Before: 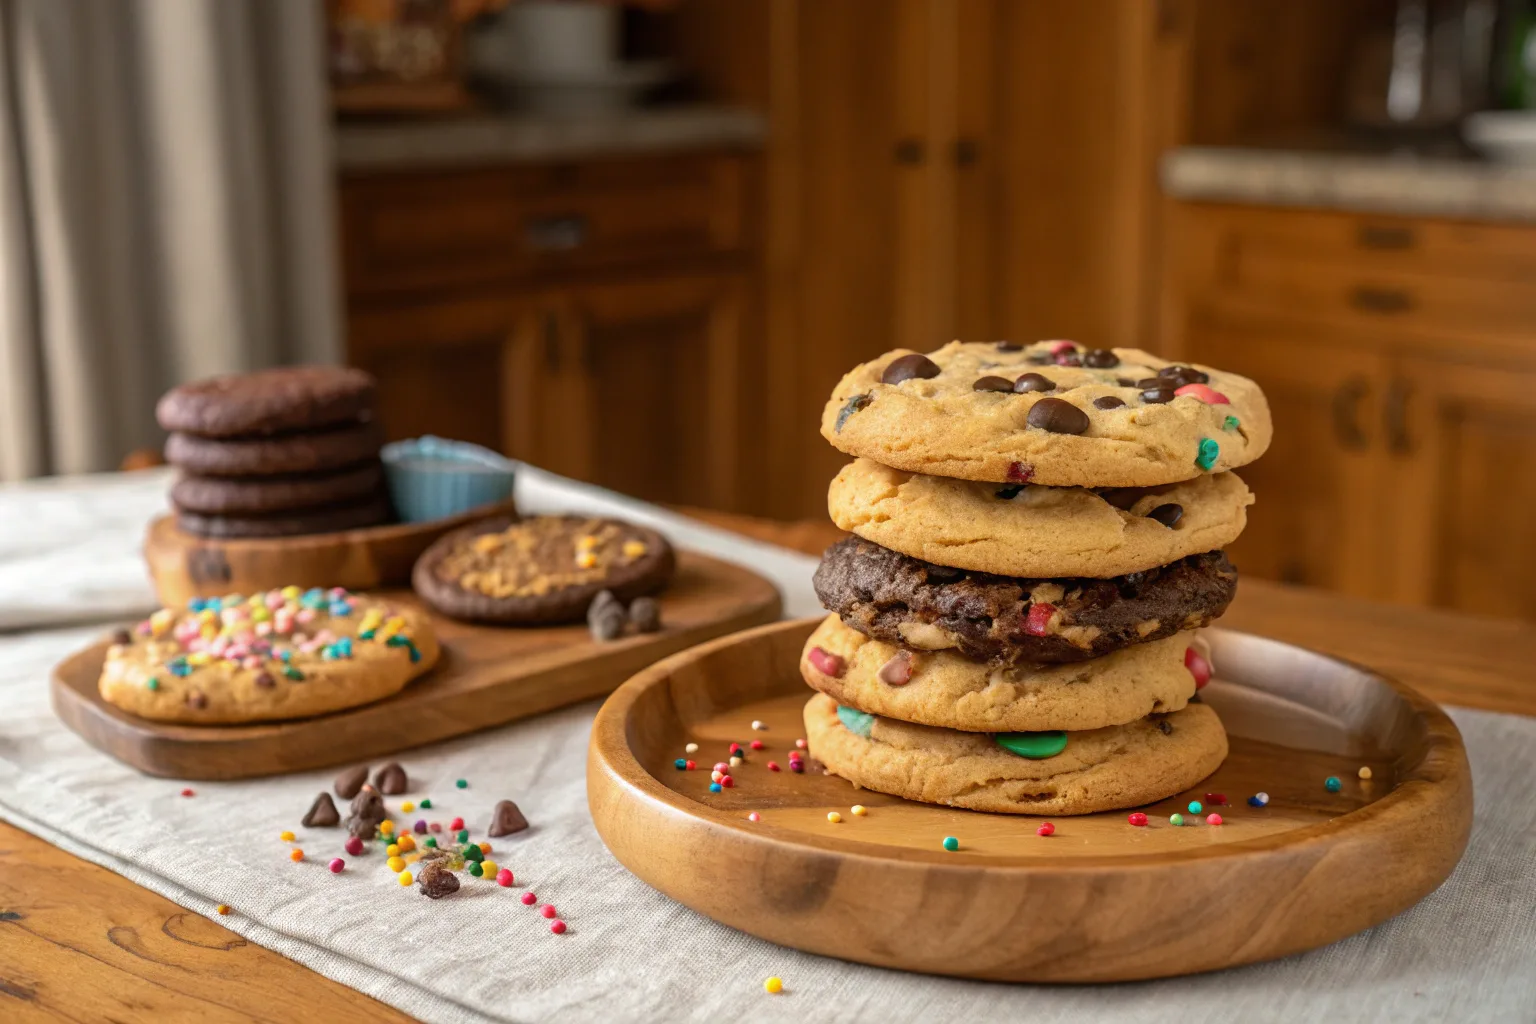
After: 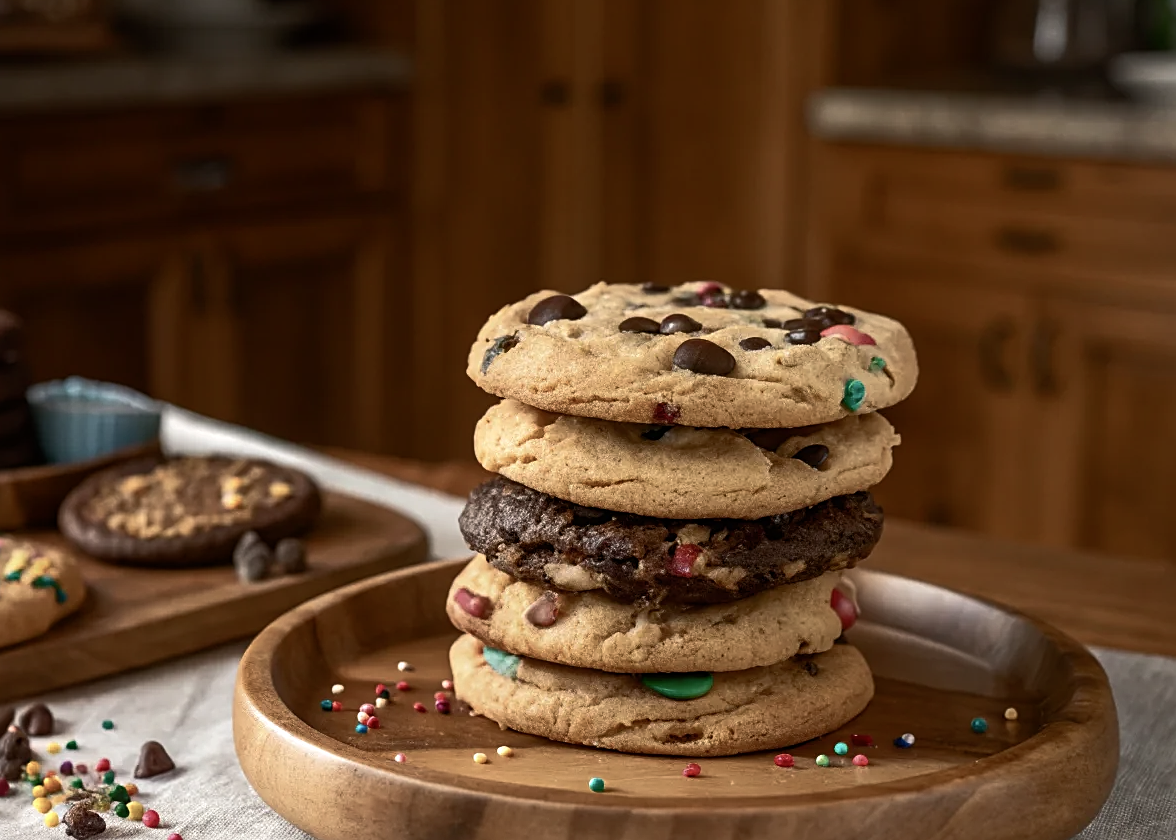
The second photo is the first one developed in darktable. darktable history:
crop: left 23.095%, top 5.827%, bottom 11.854%
sharpen: on, module defaults
color balance rgb: perceptual saturation grading › highlights -31.88%, perceptual saturation grading › mid-tones 5.8%, perceptual saturation grading › shadows 18.12%, perceptual brilliance grading › highlights 3.62%, perceptual brilliance grading › mid-tones -18.12%, perceptual brilliance grading › shadows -41.3%
tone equalizer: on, module defaults
